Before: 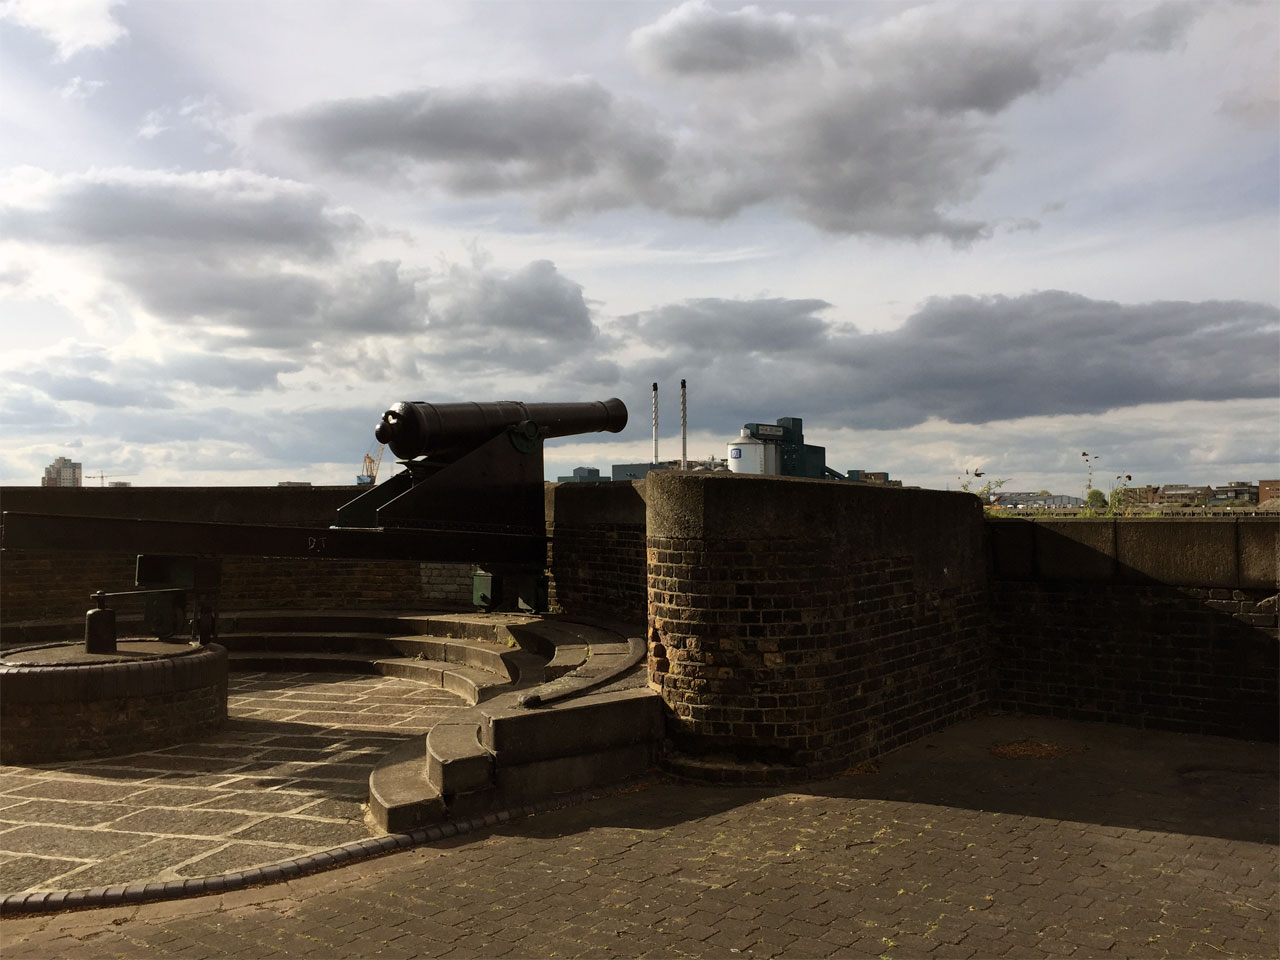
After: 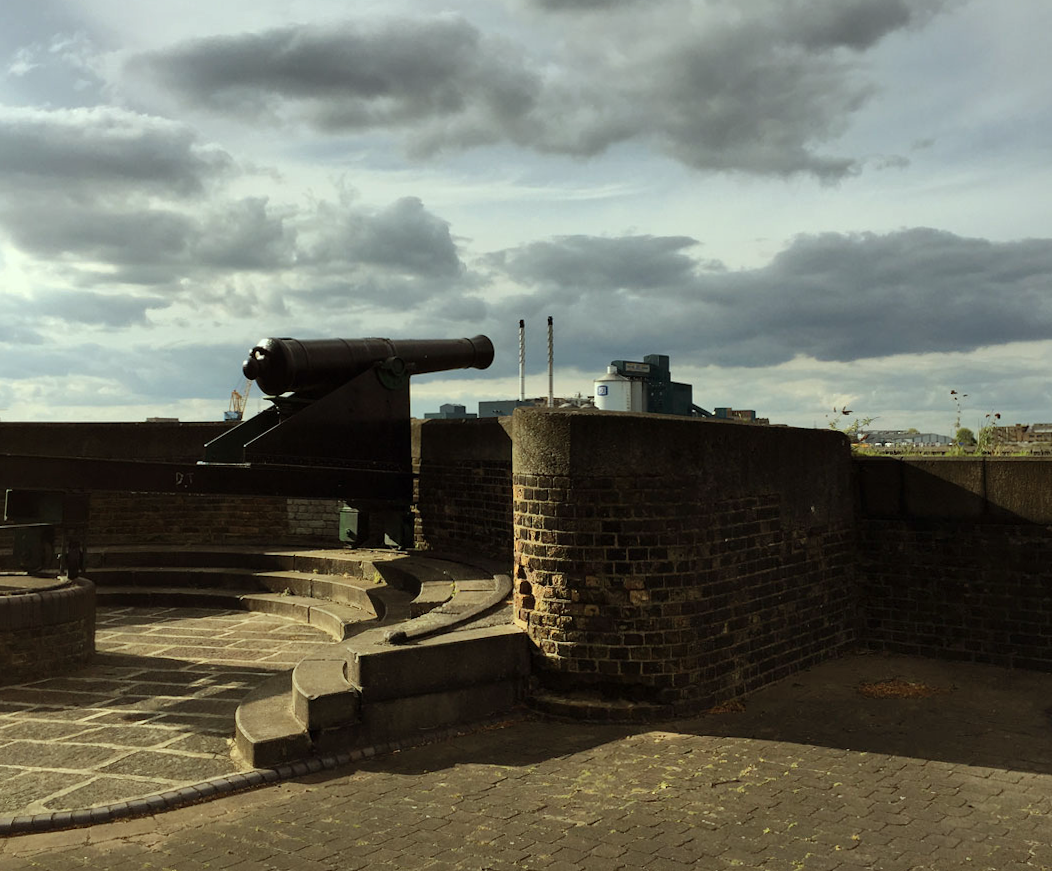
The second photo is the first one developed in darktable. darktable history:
crop: left 9.807%, top 6.259%, right 7.334%, bottom 2.177%
rotate and perspective: rotation 0.192°, lens shift (horizontal) -0.015, crop left 0.005, crop right 0.996, crop top 0.006, crop bottom 0.99
shadows and highlights: radius 133.83, soften with gaussian
color correction: highlights a* -8, highlights b* 3.1
